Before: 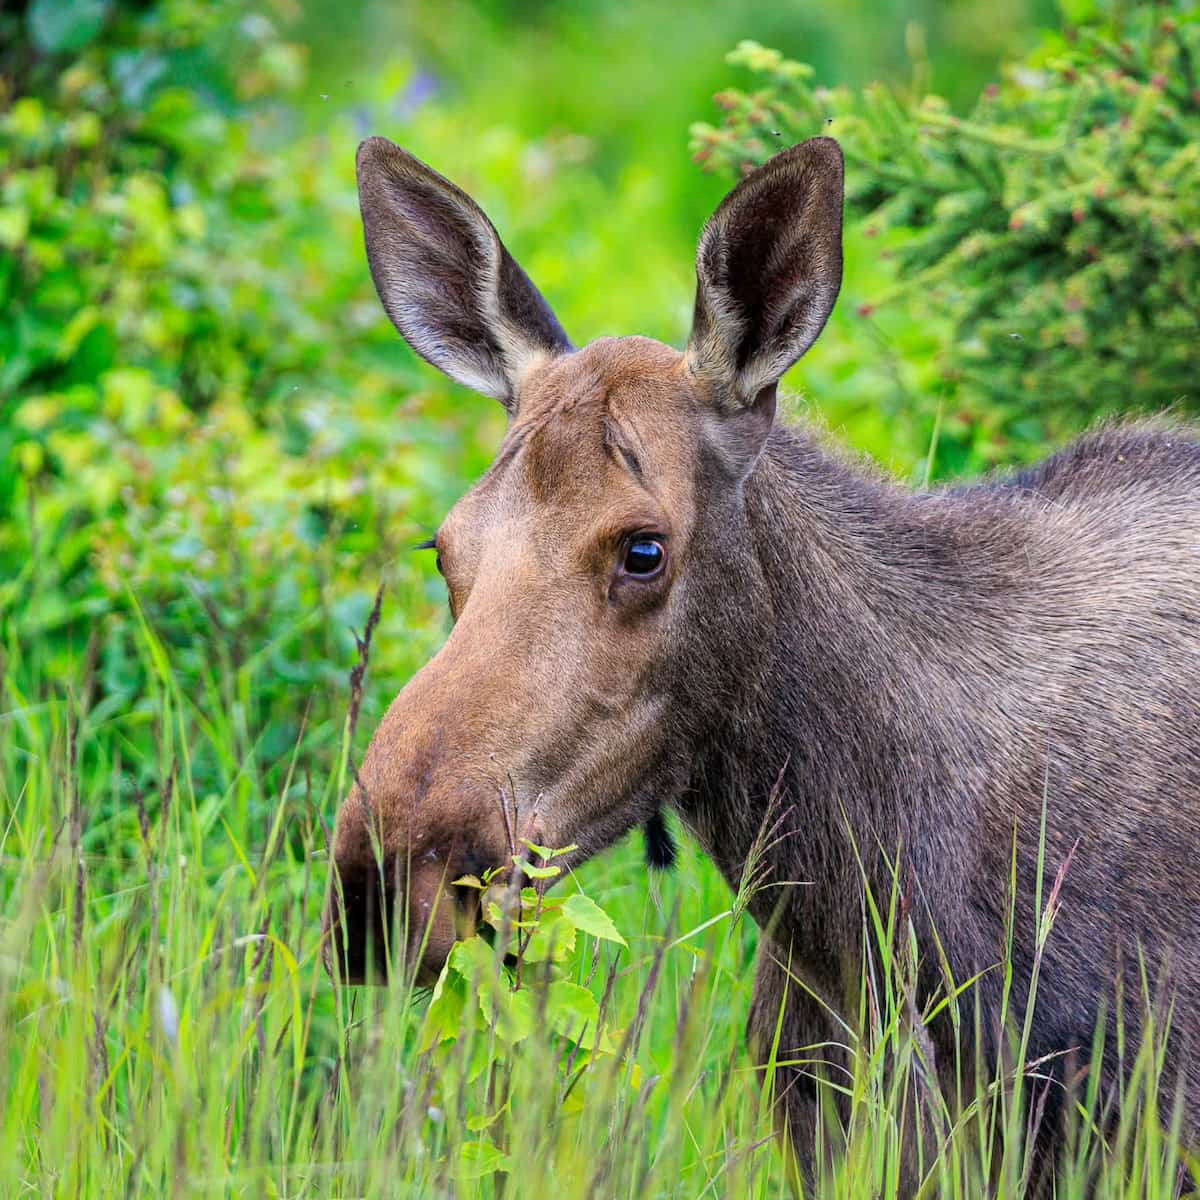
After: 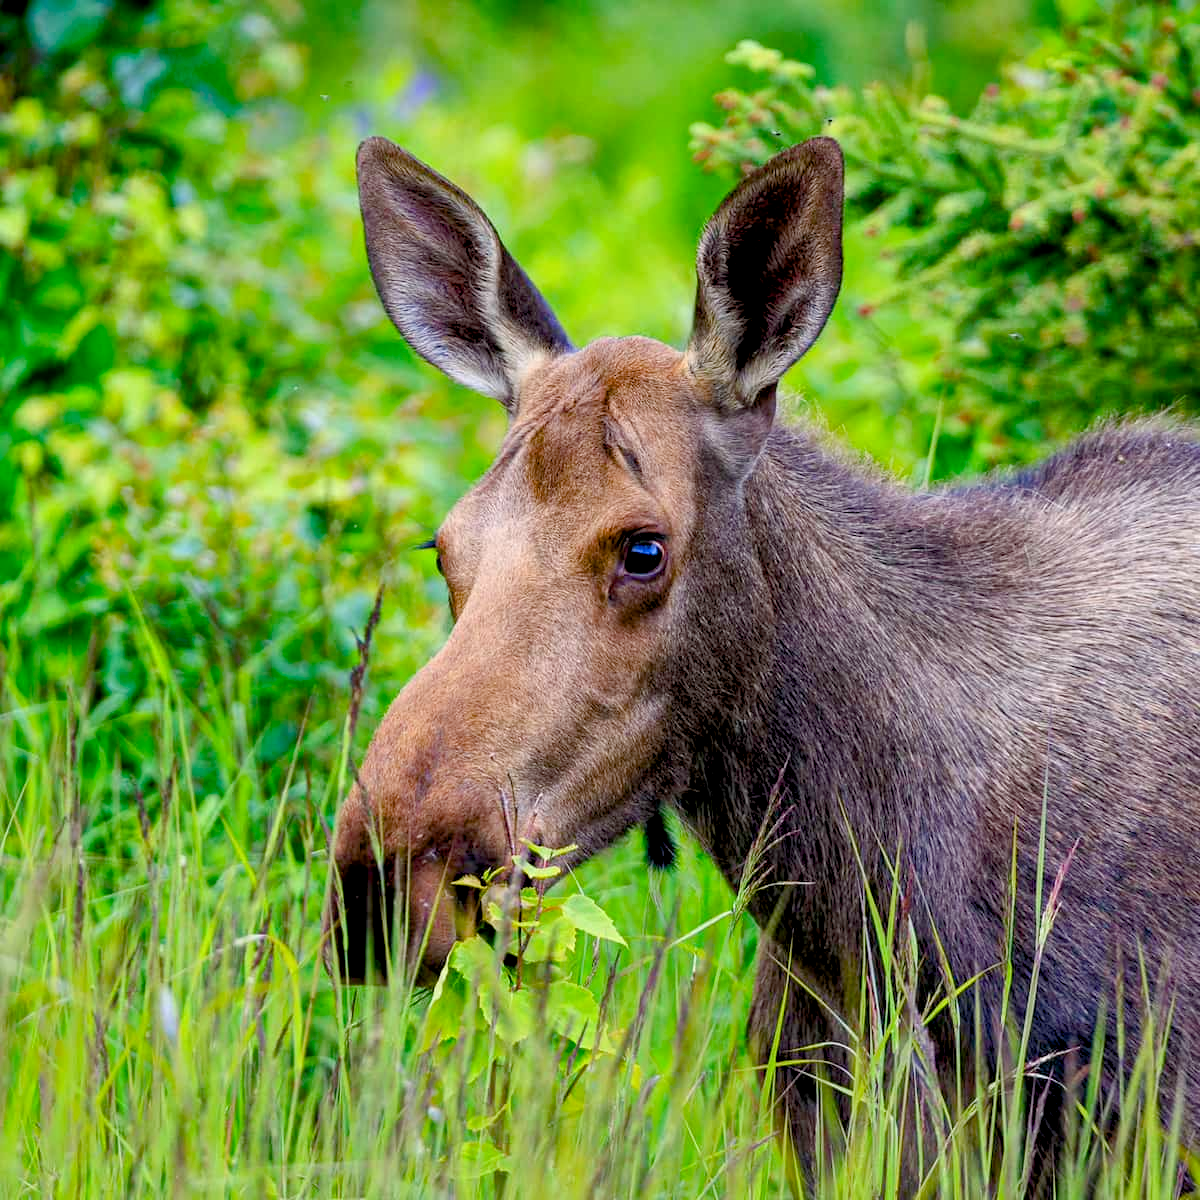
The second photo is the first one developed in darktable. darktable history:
color balance rgb: perceptual saturation grading › global saturation 20%, perceptual saturation grading › highlights -25.183%, perceptual saturation grading › shadows 49.321%
exposure: black level correction 0.01, exposure 0.015 EV, compensate exposure bias true, compensate highlight preservation false
